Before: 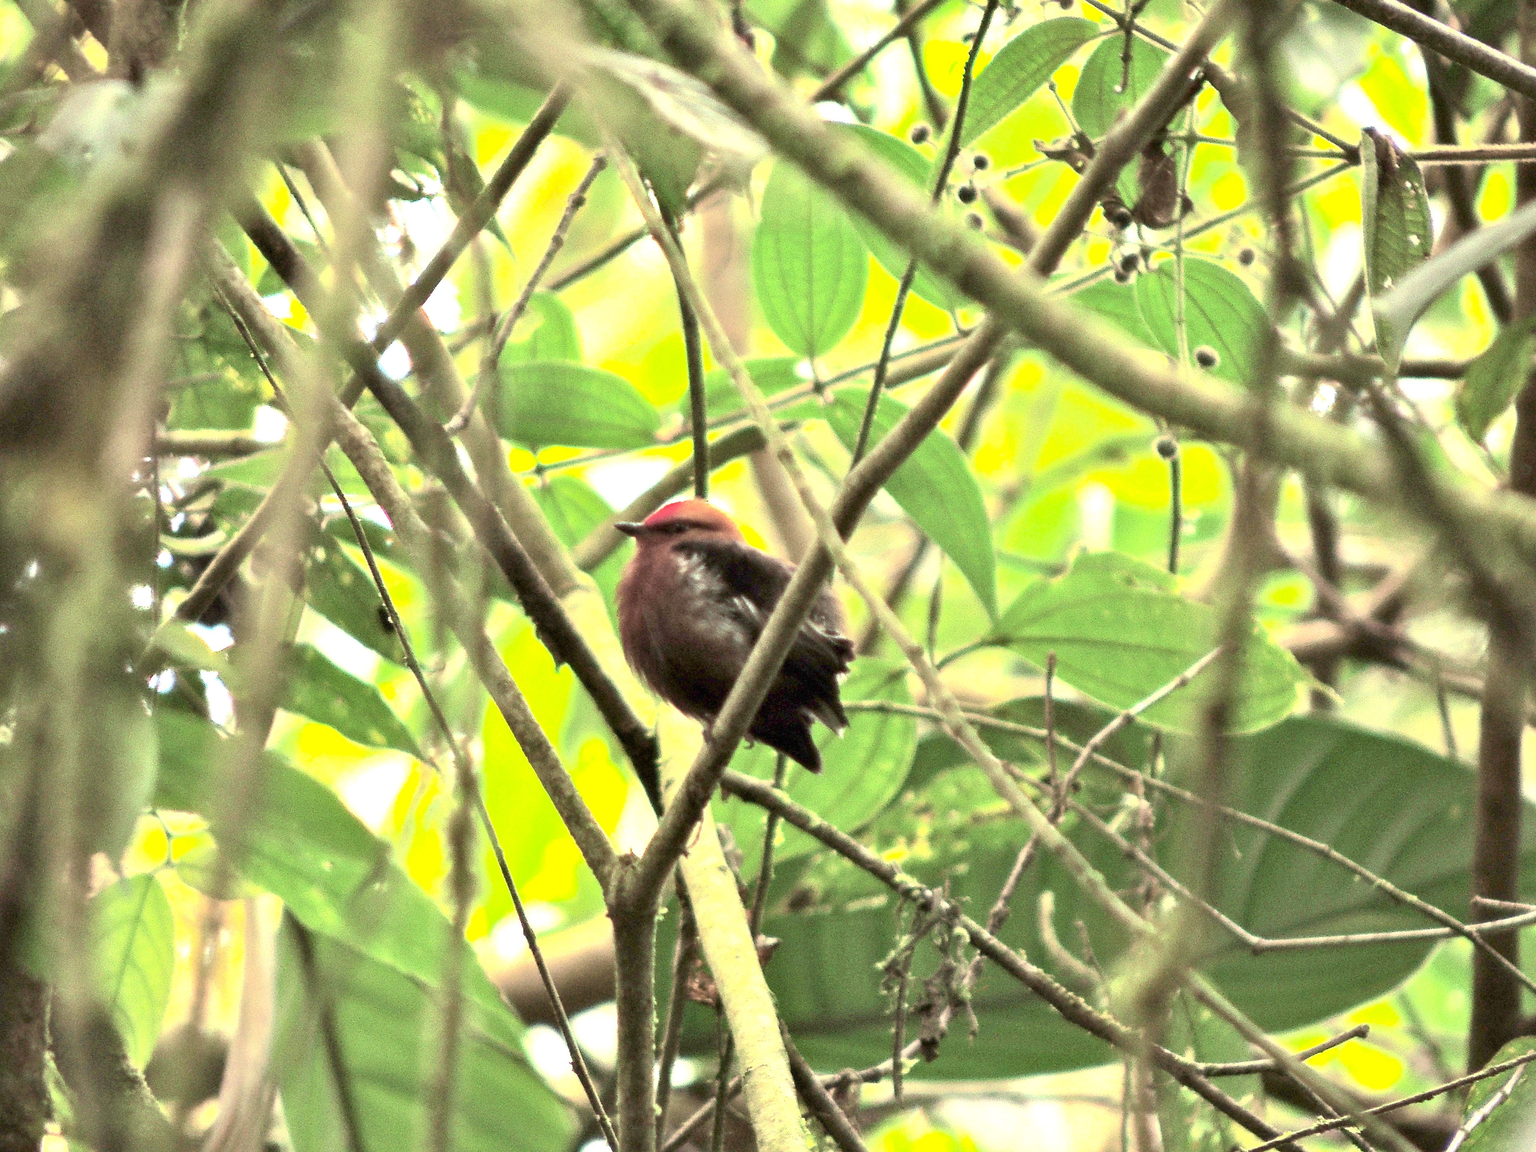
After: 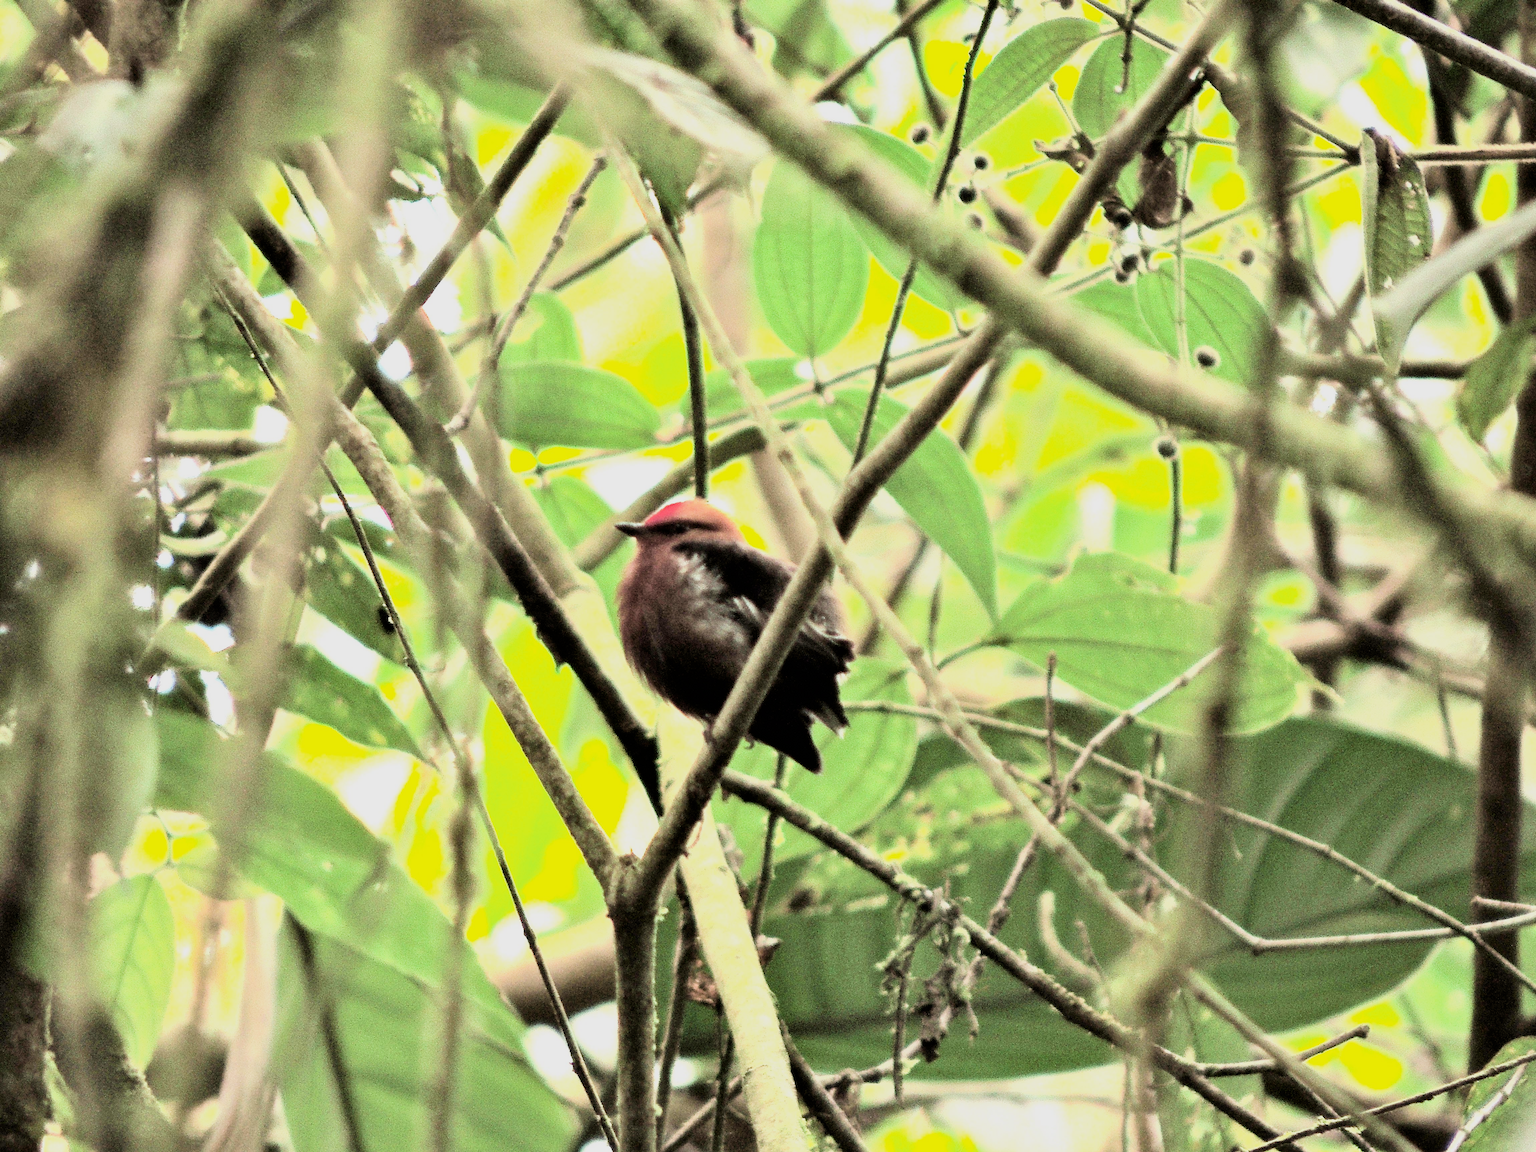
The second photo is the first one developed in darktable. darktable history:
filmic rgb: black relative exposure -5.07 EV, white relative exposure 3.95 EV, hardness 2.89, contrast 1.403, highlights saturation mix -29.04%
